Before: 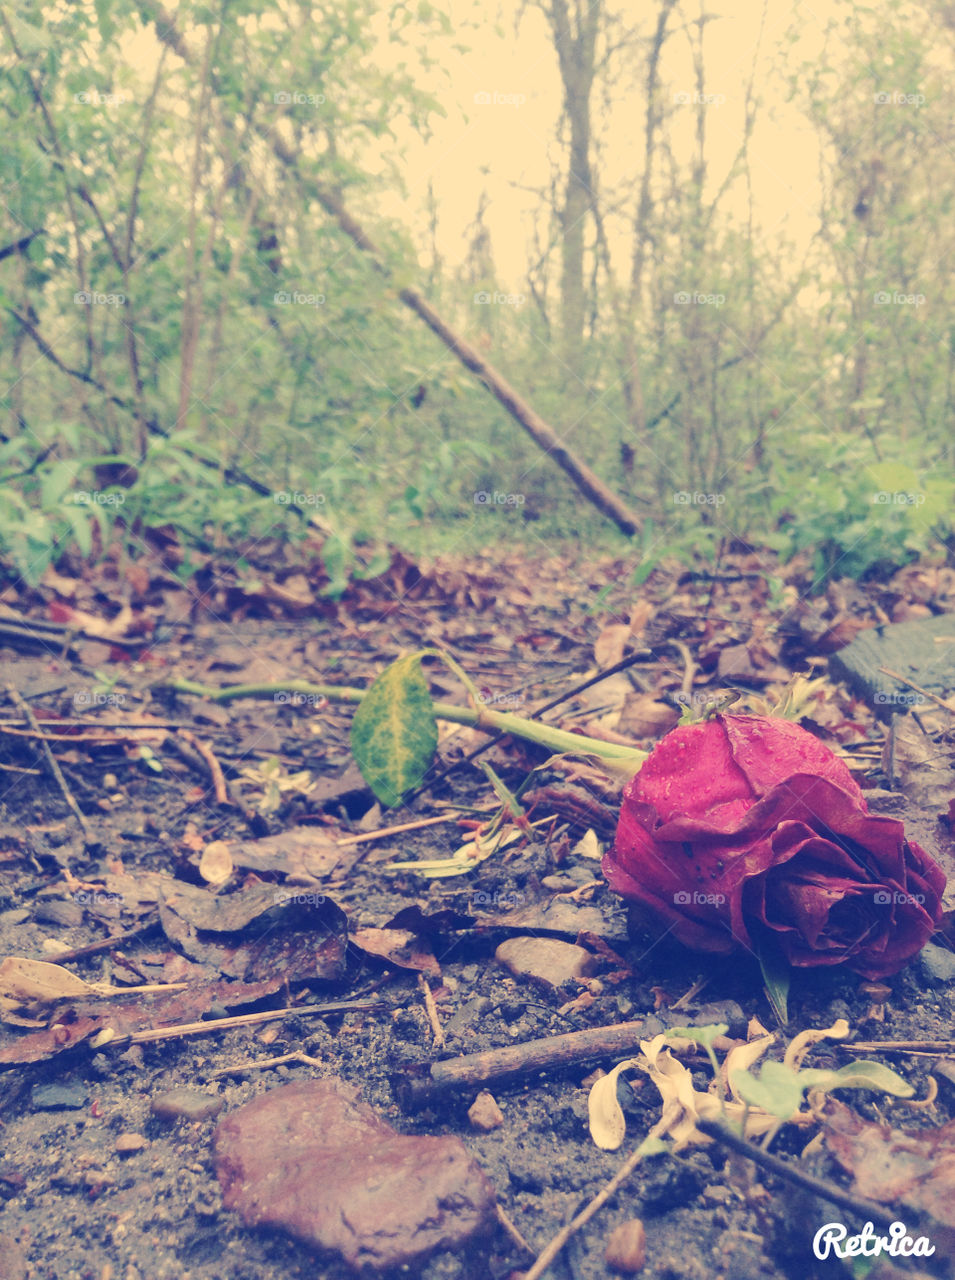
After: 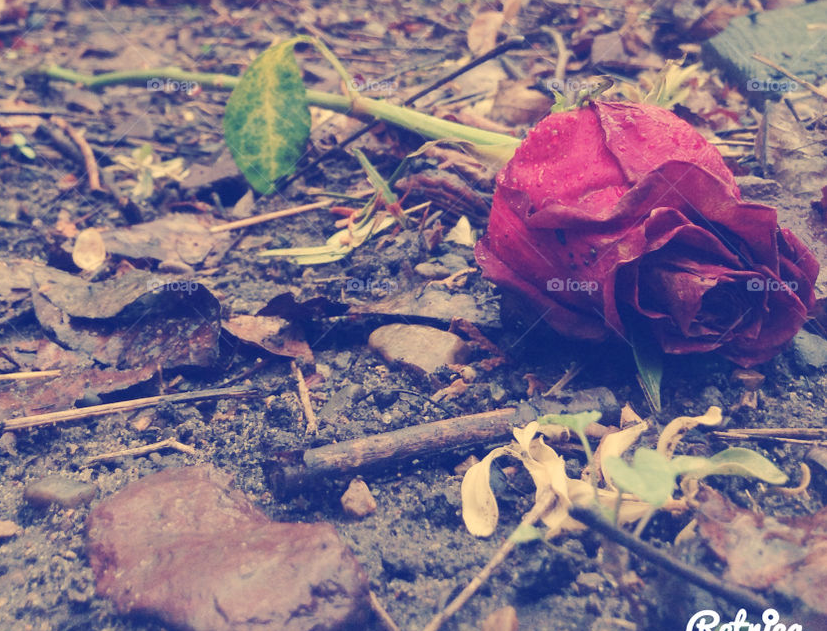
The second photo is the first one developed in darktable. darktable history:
crop and rotate: left 13.305%, top 47.94%, bottom 2.757%
